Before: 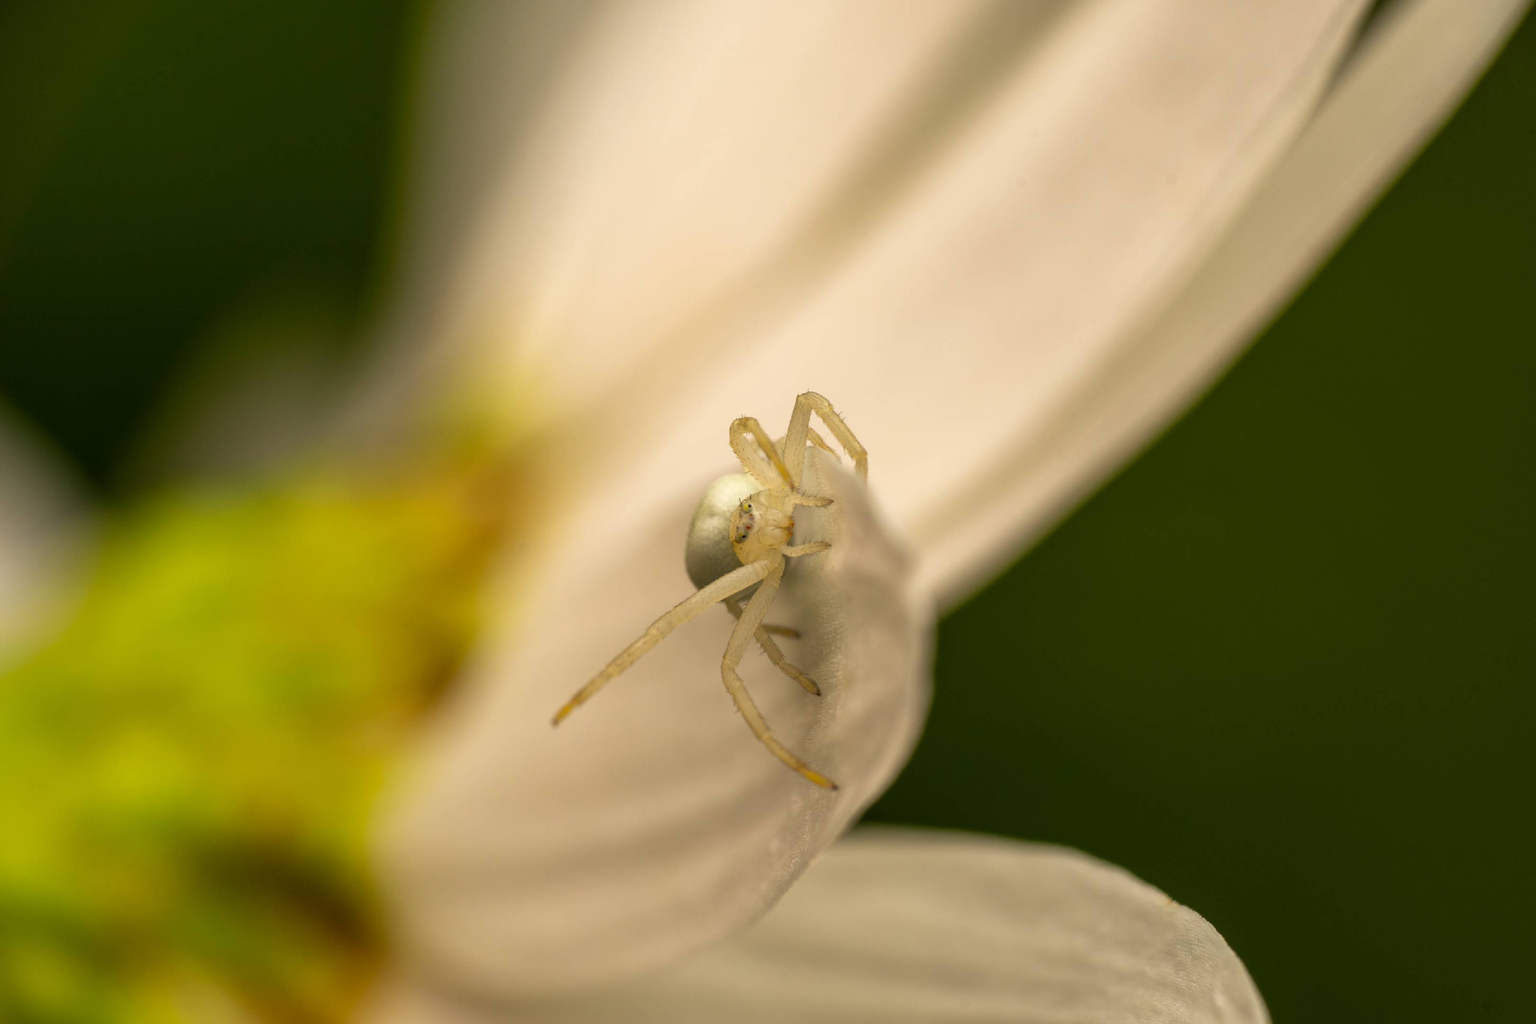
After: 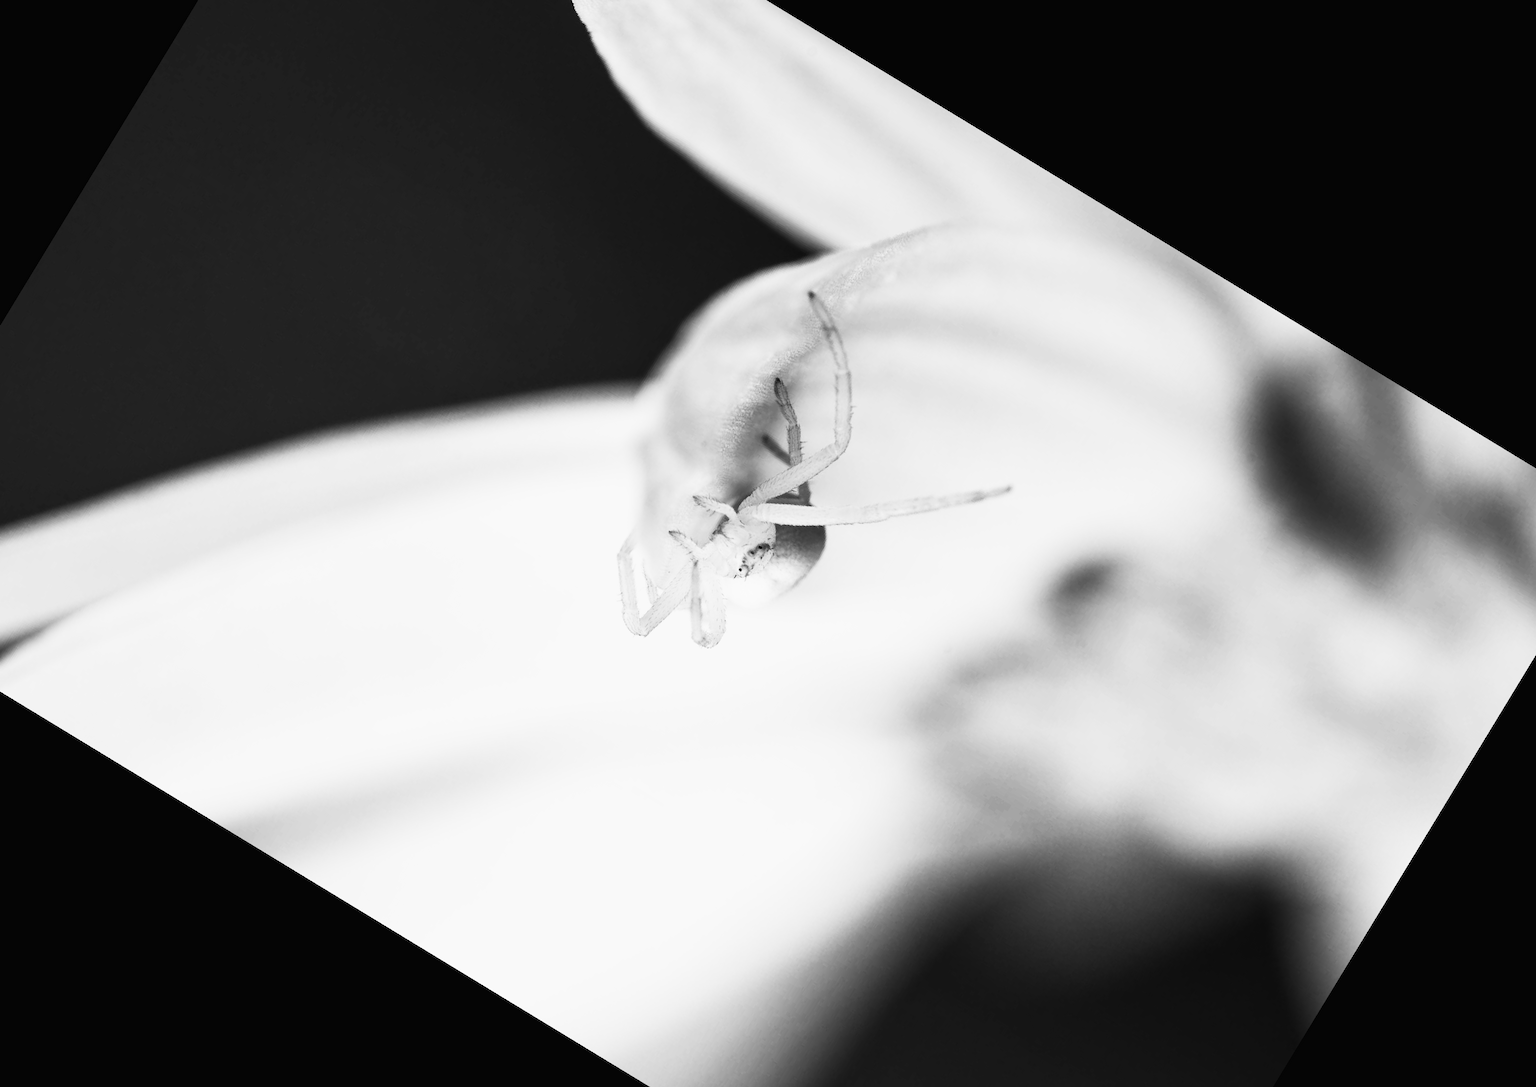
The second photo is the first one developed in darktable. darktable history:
contrast brightness saturation: contrast 0.53, brightness 0.47, saturation -1
crop and rotate: angle 148.68°, left 9.111%, top 15.603%, right 4.588%, bottom 17.041%
sigmoid: contrast 1.6, skew -0.2, preserve hue 0%, red attenuation 0.1, red rotation 0.035, green attenuation 0.1, green rotation -0.017, blue attenuation 0.15, blue rotation -0.052, base primaries Rec2020
